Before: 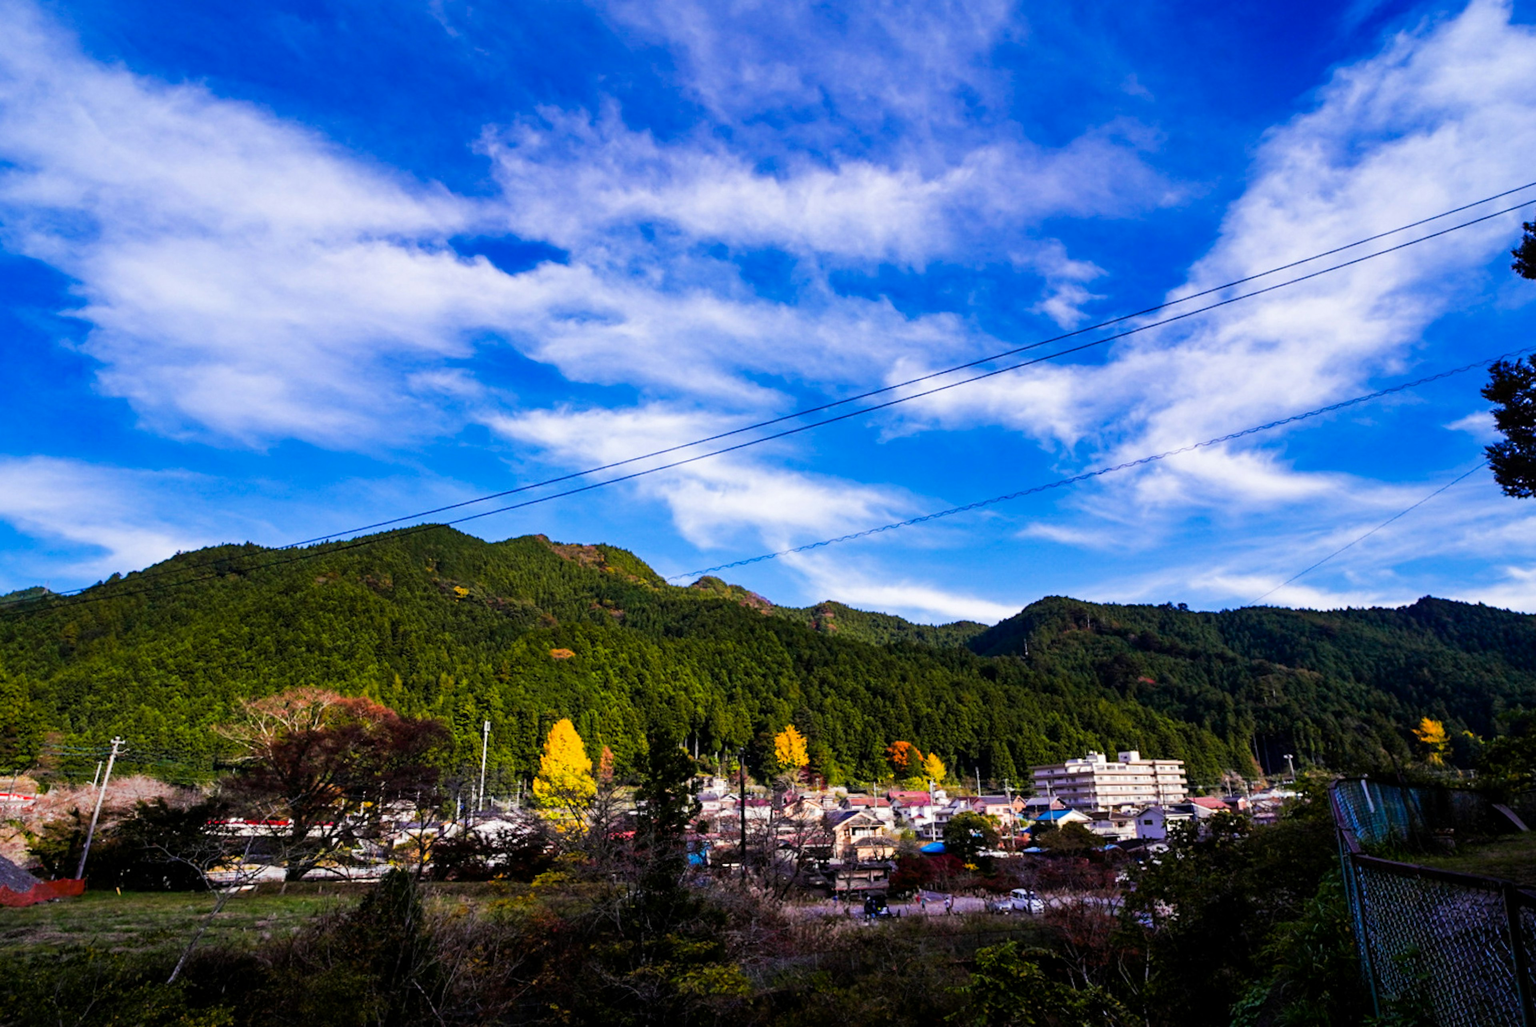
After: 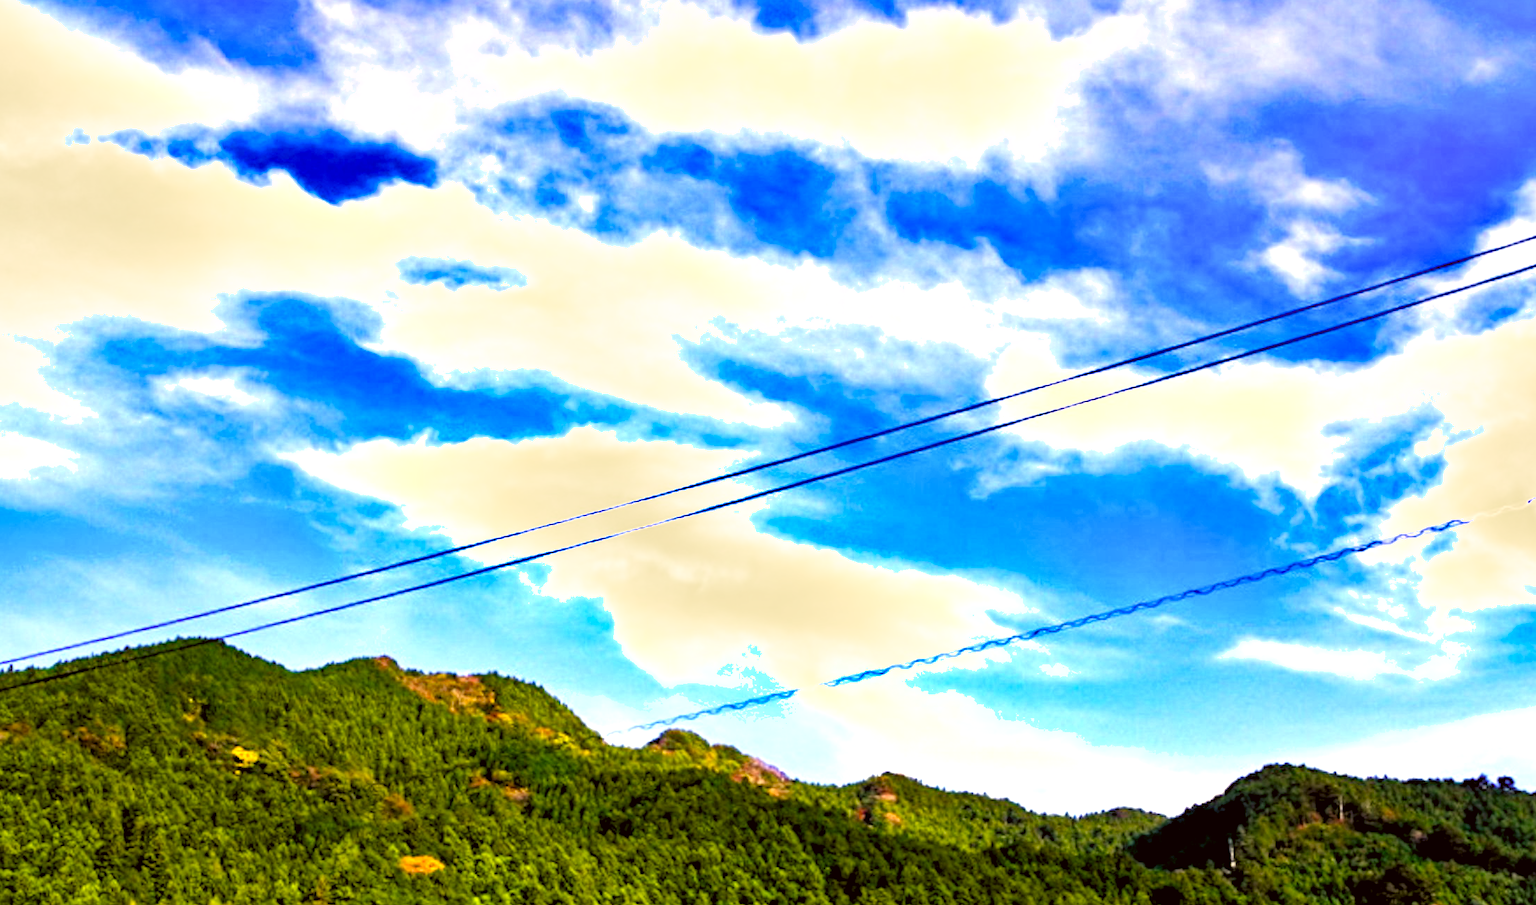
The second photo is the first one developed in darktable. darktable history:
crop: left 20.932%, top 15.471%, right 21.848%, bottom 34.081%
color correction: highlights a* 0.162, highlights b* 29.53, shadows a* -0.162, shadows b* 21.09
exposure: black level correction 0, exposure 1.125 EV, compensate exposure bias true, compensate highlight preservation false
shadows and highlights: soften with gaussian
rgb levels: levels [[0.01, 0.419, 0.839], [0, 0.5, 1], [0, 0.5, 1]]
color balance rgb: perceptual saturation grading › global saturation 20%, perceptual saturation grading › highlights -25%, perceptual saturation grading › shadows 50%
